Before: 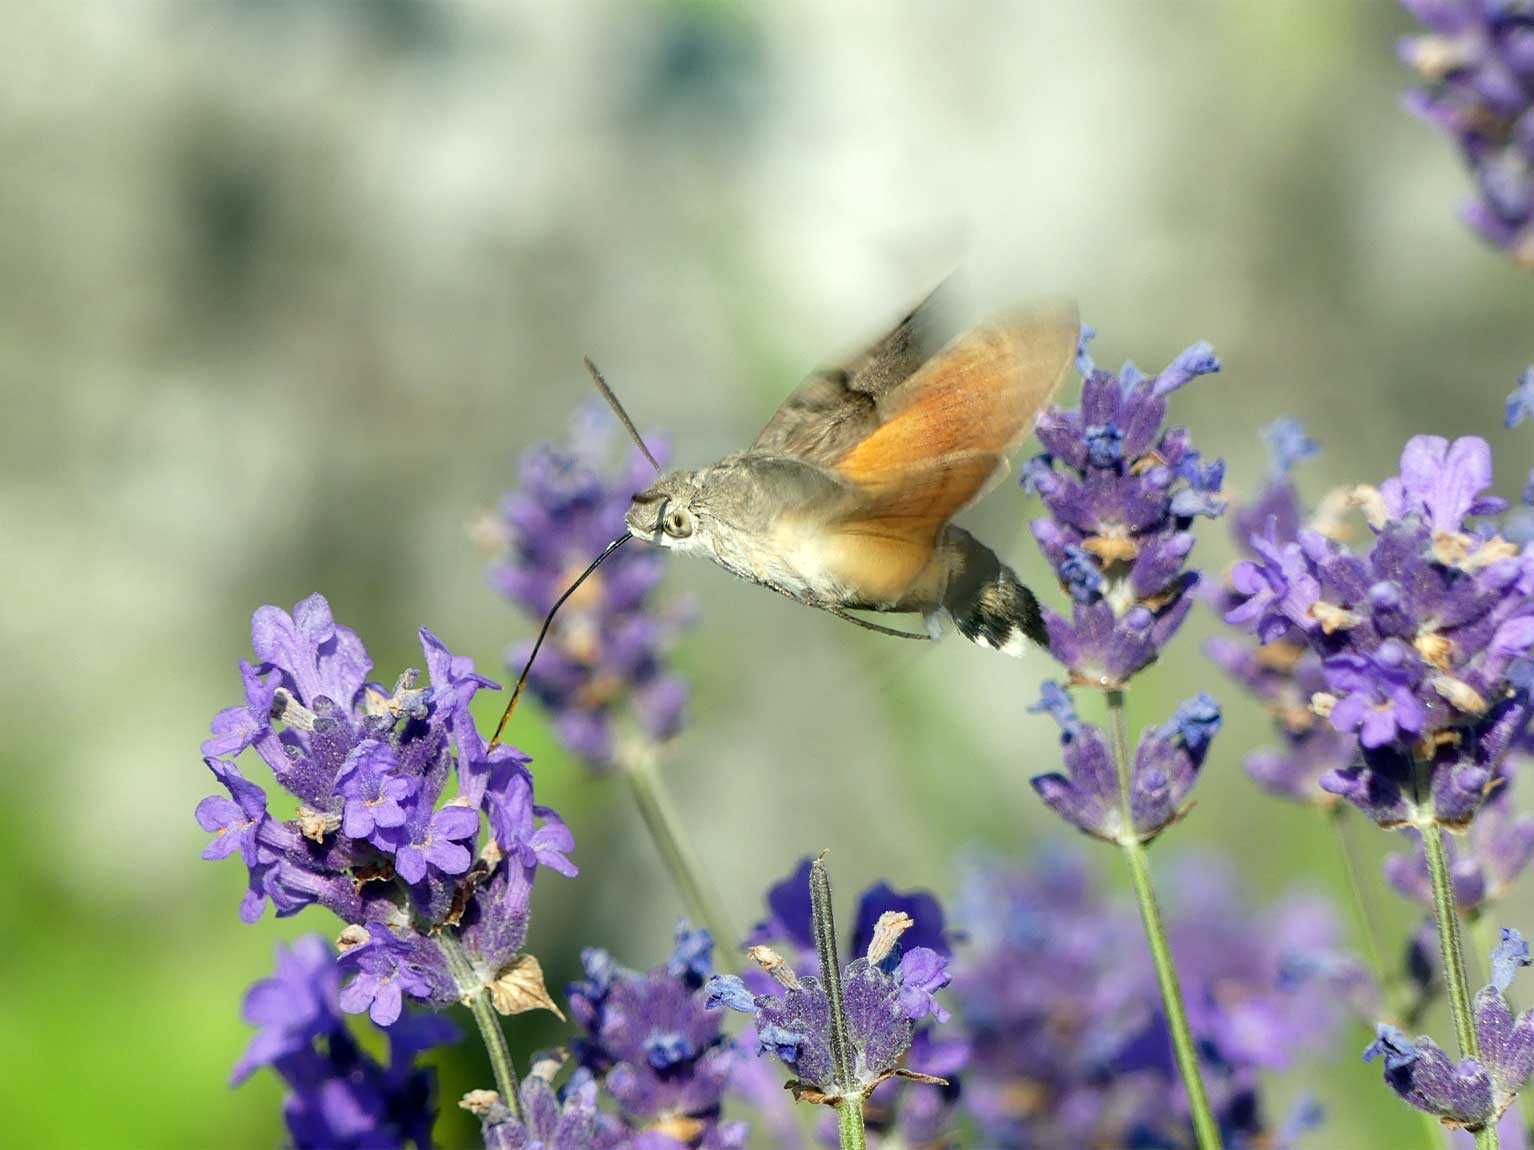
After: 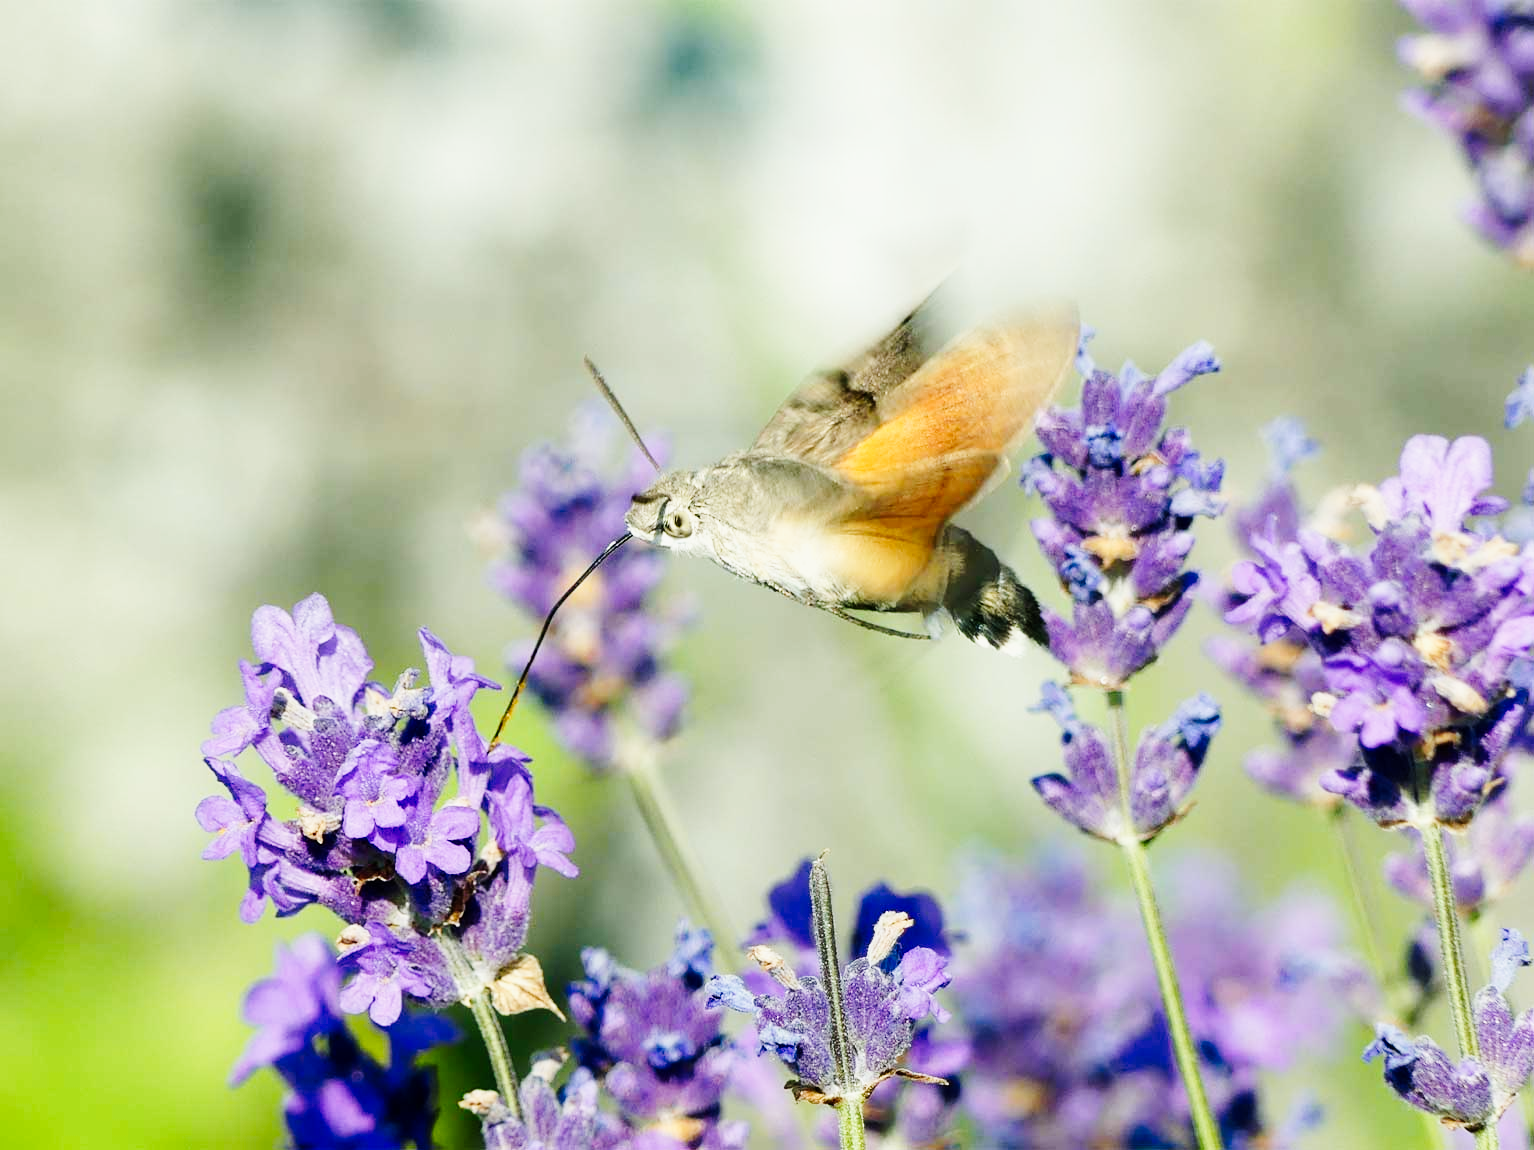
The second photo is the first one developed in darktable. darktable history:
tone curve: curves: ch0 [(0, 0) (0.104, 0.068) (0.236, 0.227) (0.46, 0.576) (0.657, 0.796) (0.861, 0.932) (1, 0.981)]; ch1 [(0, 0) (0.353, 0.344) (0.434, 0.382) (0.479, 0.476) (0.502, 0.504) (0.544, 0.534) (0.57, 0.57) (0.586, 0.603) (0.618, 0.631) (0.657, 0.679) (1, 1)]; ch2 [(0, 0) (0.34, 0.314) (0.434, 0.43) (0.5, 0.511) (0.528, 0.545) (0.557, 0.573) (0.573, 0.618) (0.628, 0.751) (1, 1)], preserve colors none
